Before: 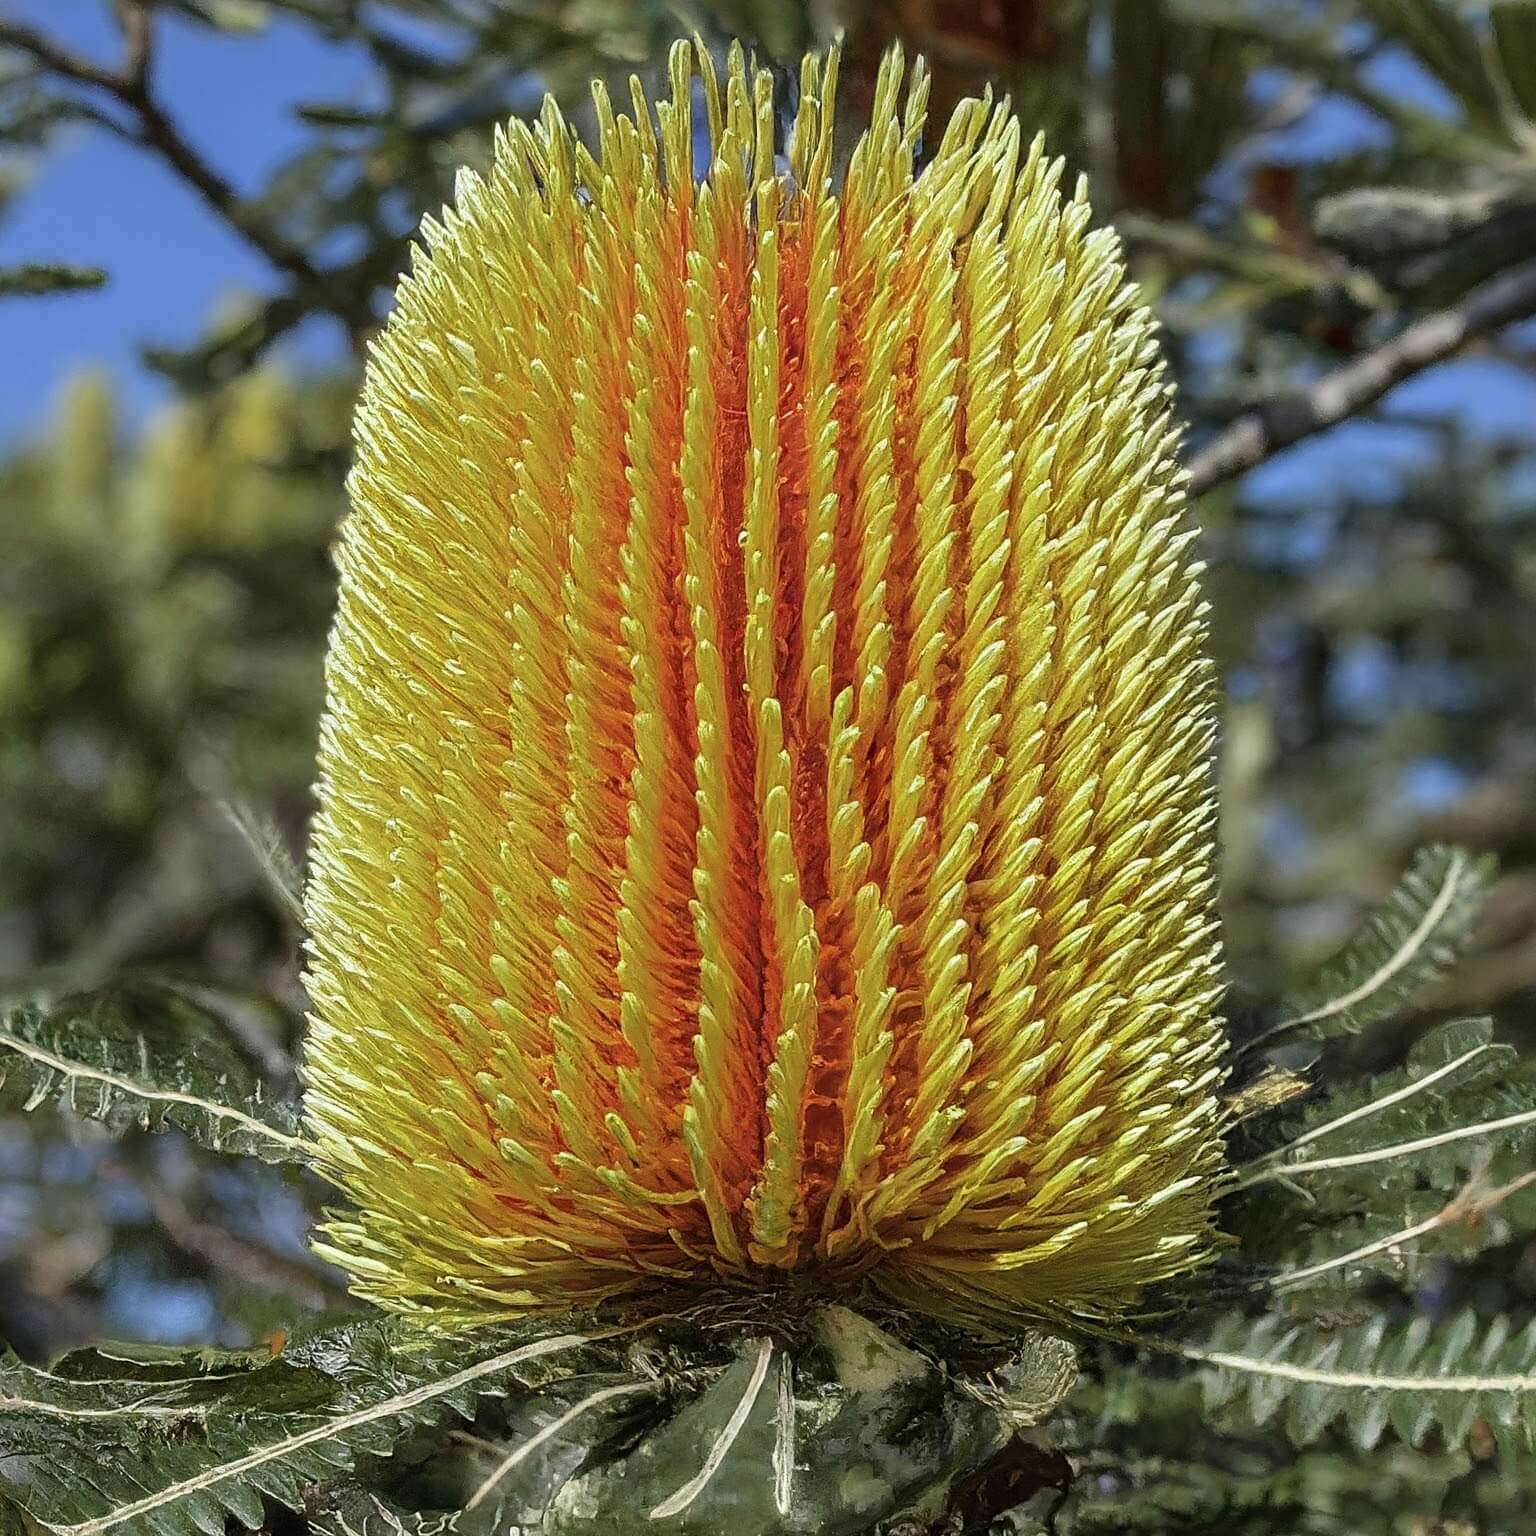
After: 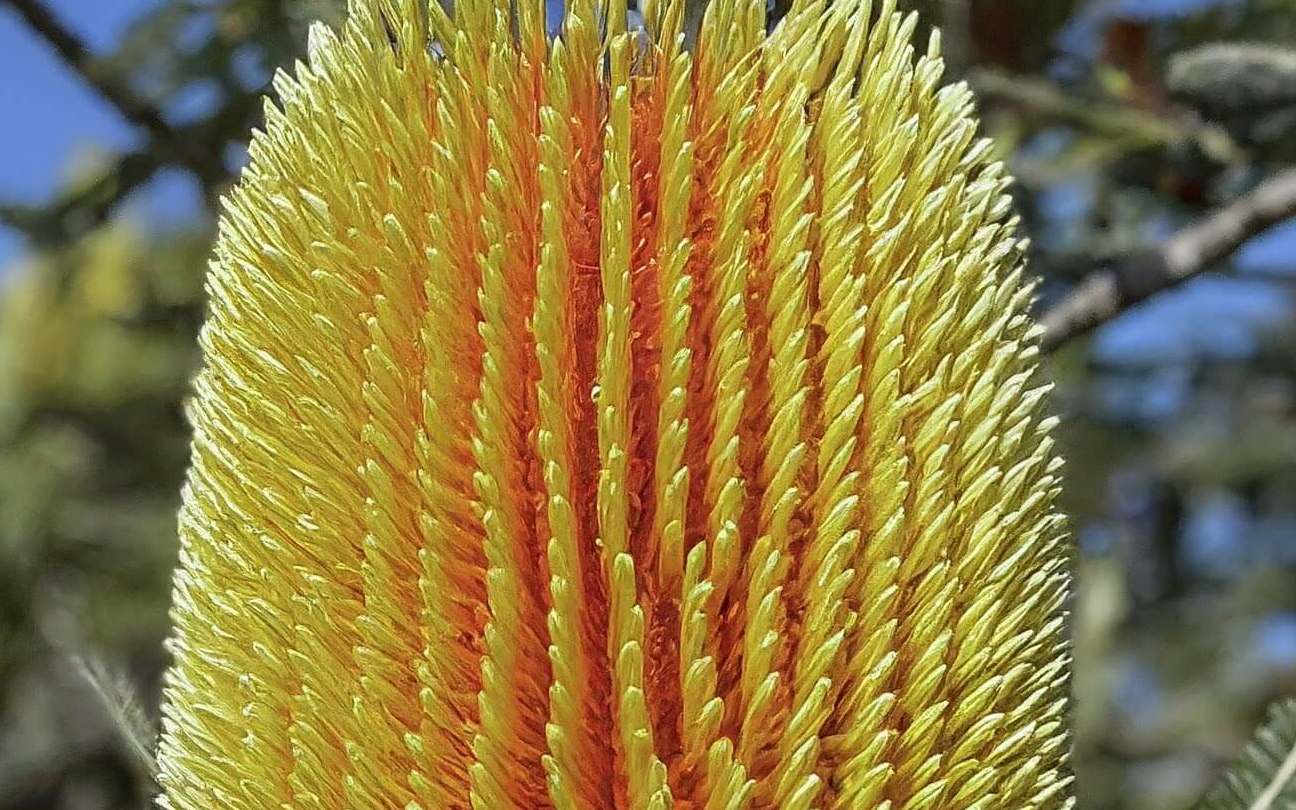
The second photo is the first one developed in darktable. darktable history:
crop and rotate: left 9.633%, top 9.5%, right 5.944%, bottom 37.741%
